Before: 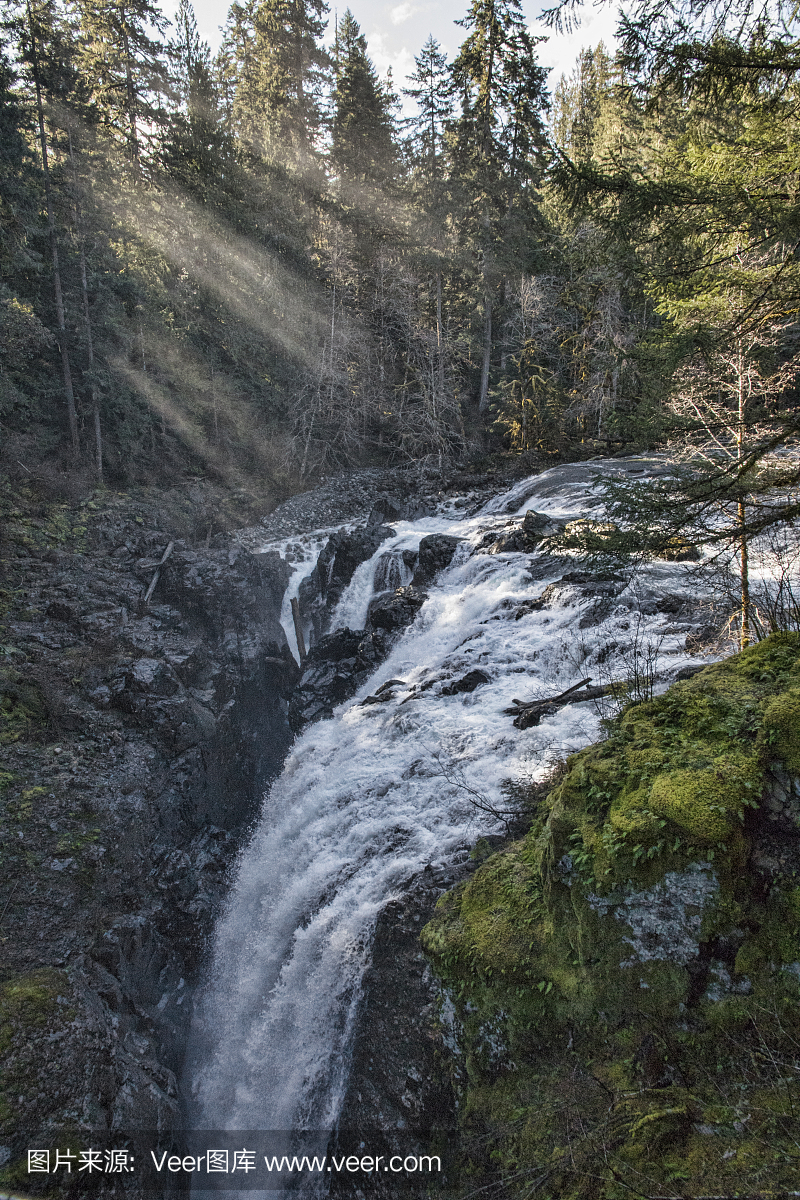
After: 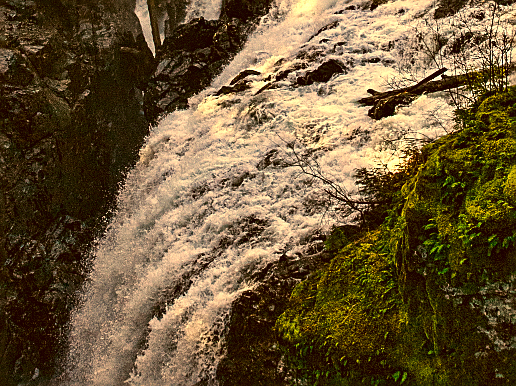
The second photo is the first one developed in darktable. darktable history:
crop: left 18.148%, top 50.886%, right 17.343%, bottom 16.866%
color correction: highlights a* 10.63, highlights b* 30.14, shadows a* 2.66, shadows b* 17.06, saturation 1.75
tone curve: curves: ch0 [(0, 0) (0.405, 0.351) (1, 1)], color space Lab, independent channels, preserve colors none
exposure: black level correction 0.001, exposure -0.204 EV, compensate highlight preservation false
sharpen: on, module defaults
tone equalizer: -8 EV -0.768 EV, -7 EV -0.7 EV, -6 EV -0.633 EV, -5 EV -0.42 EV, -3 EV 0.397 EV, -2 EV 0.6 EV, -1 EV 0.695 EV, +0 EV 0.73 EV, edges refinement/feathering 500, mask exposure compensation -1.57 EV, preserve details no
